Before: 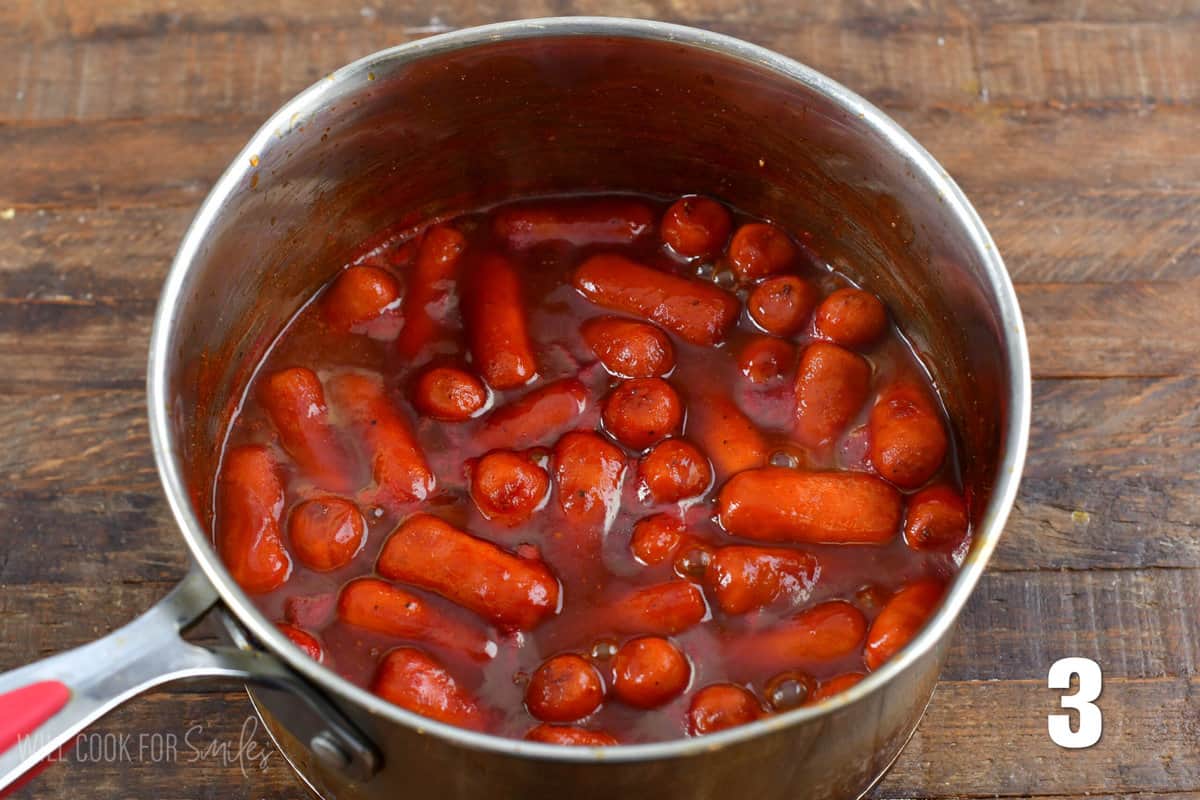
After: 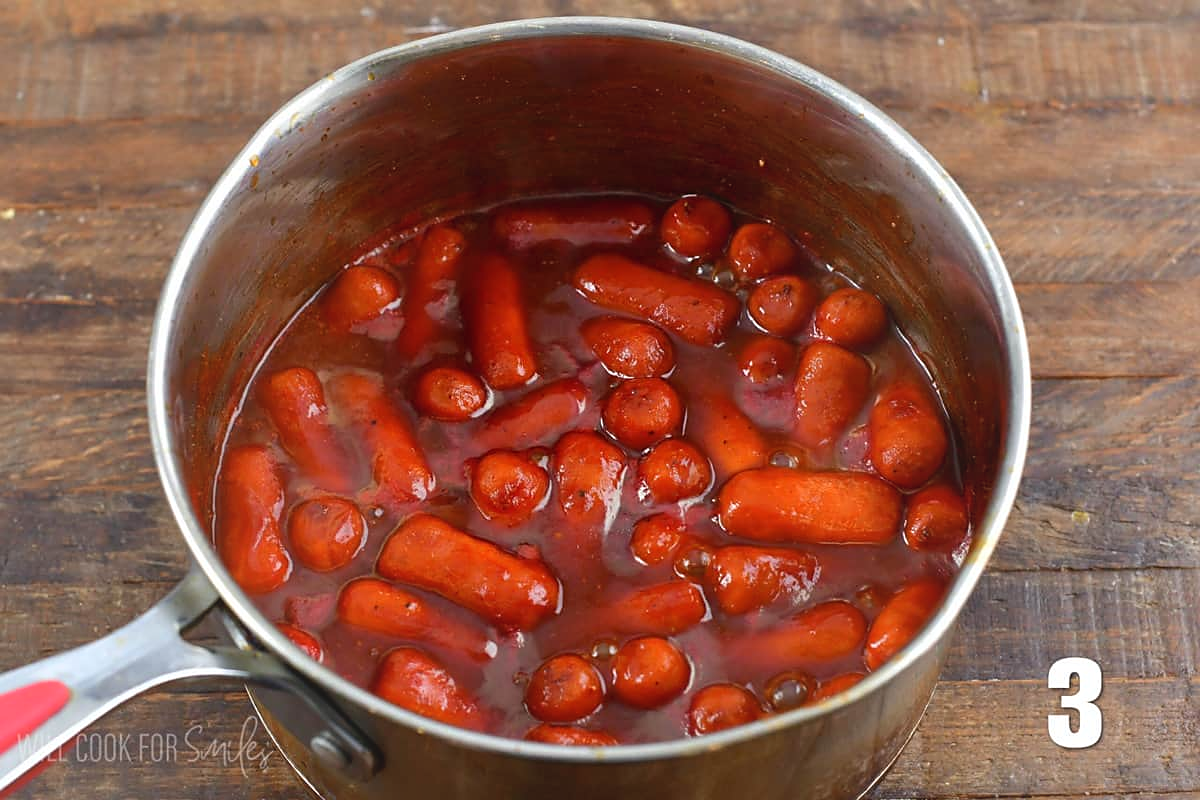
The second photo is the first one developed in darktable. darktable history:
bloom: size 38%, threshold 95%, strength 30%
sharpen: radius 1.864, amount 0.398, threshold 1.271
